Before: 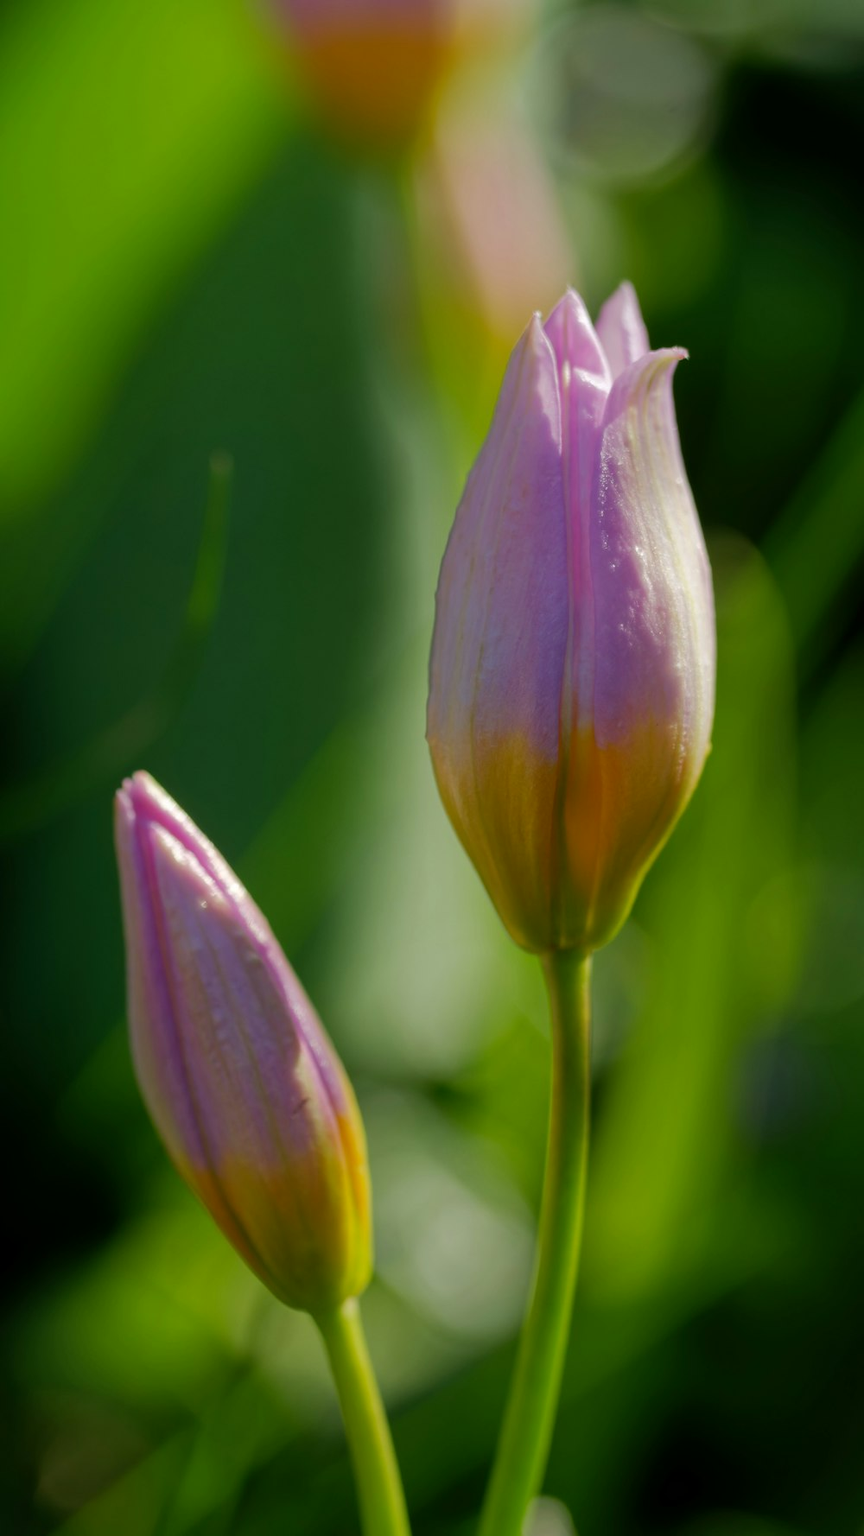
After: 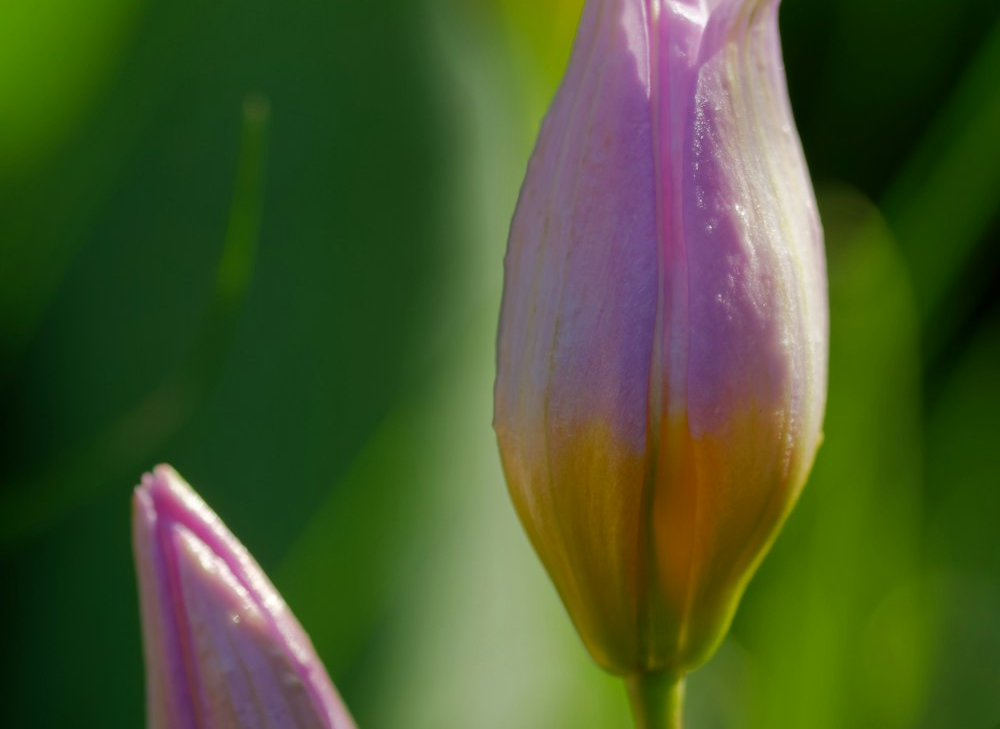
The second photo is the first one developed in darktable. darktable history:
crop and rotate: top 24.091%, bottom 34.857%
